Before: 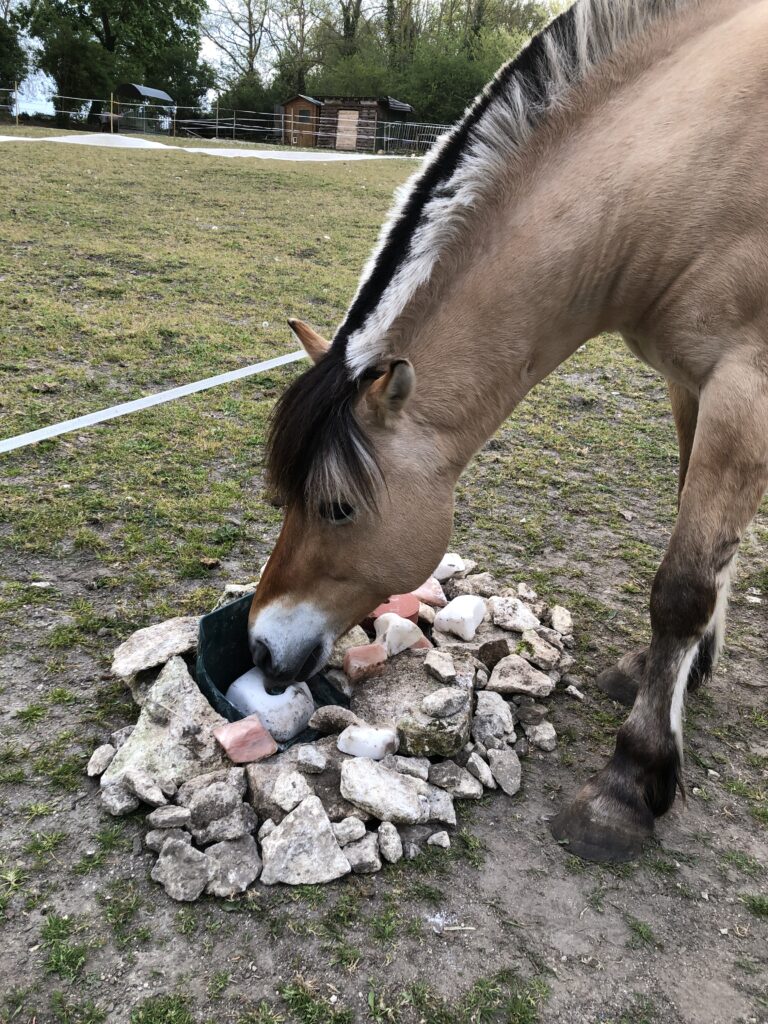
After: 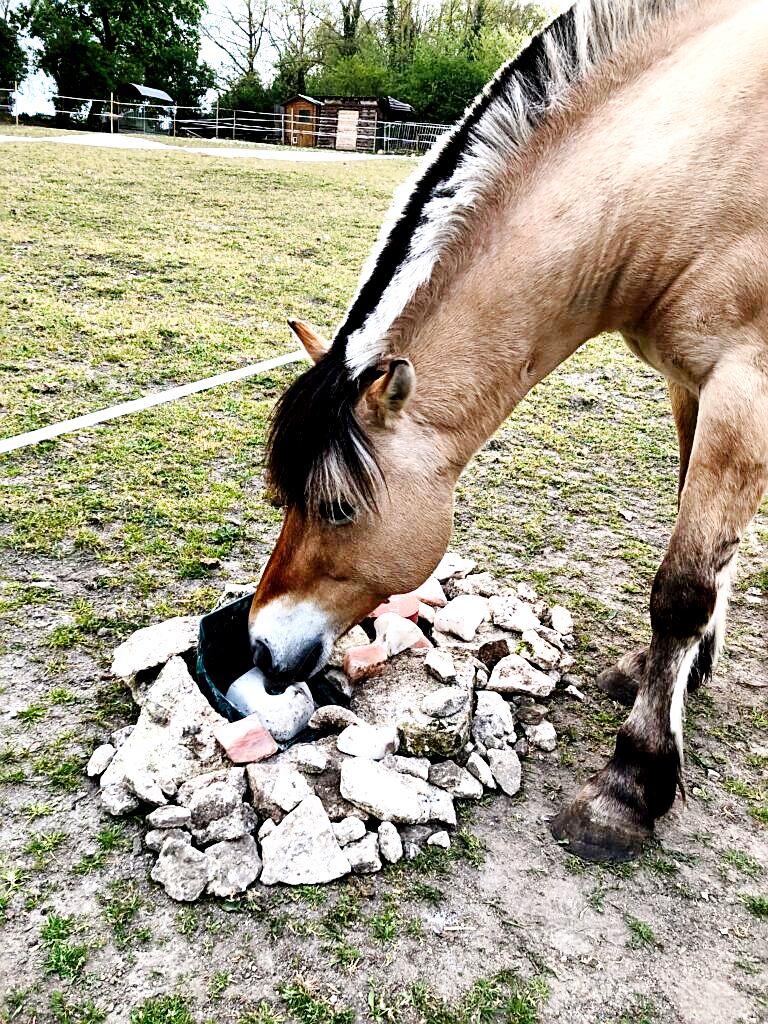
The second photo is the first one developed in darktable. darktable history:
sharpen: on, module defaults
exposure: black level correction 0.012, exposure 0.699 EV, compensate highlight preservation false
base curve: curves: ch0 [(0, 0) (0.036, 0.025) (0.121, 0.166) (0.206, 0.329) (0.605, 0.79) (1, 1)], preserve colors none
local contrast: mode bilateral grid, contrast 20, coarseness 50, detail 133%, midtone range 0.2
